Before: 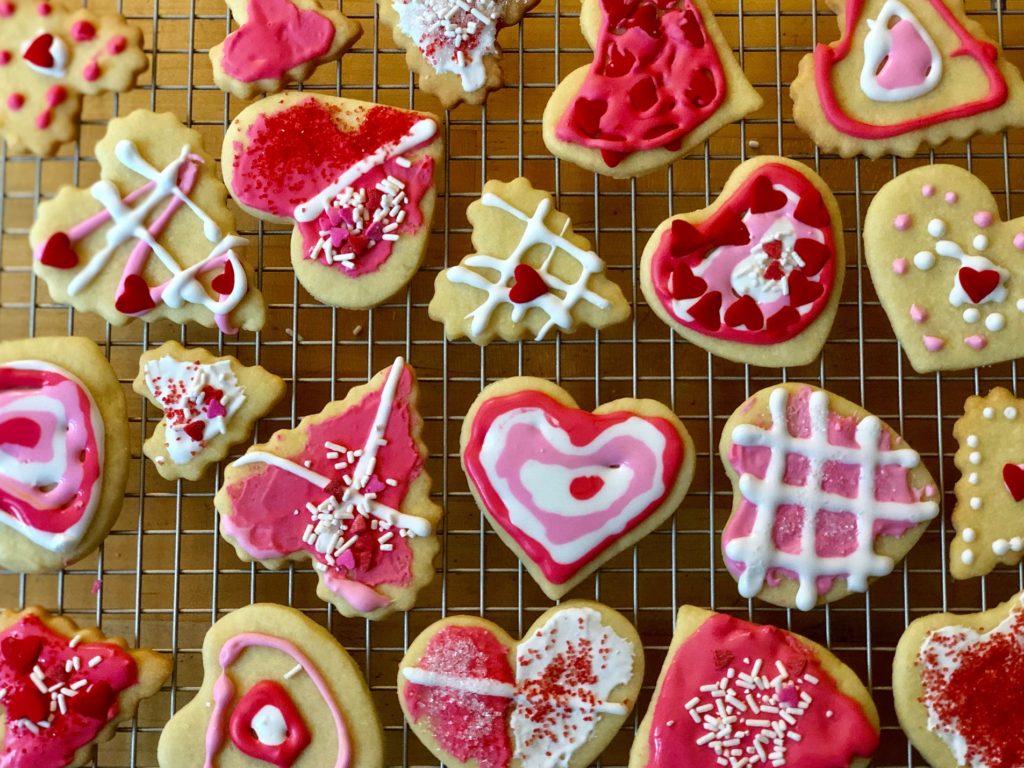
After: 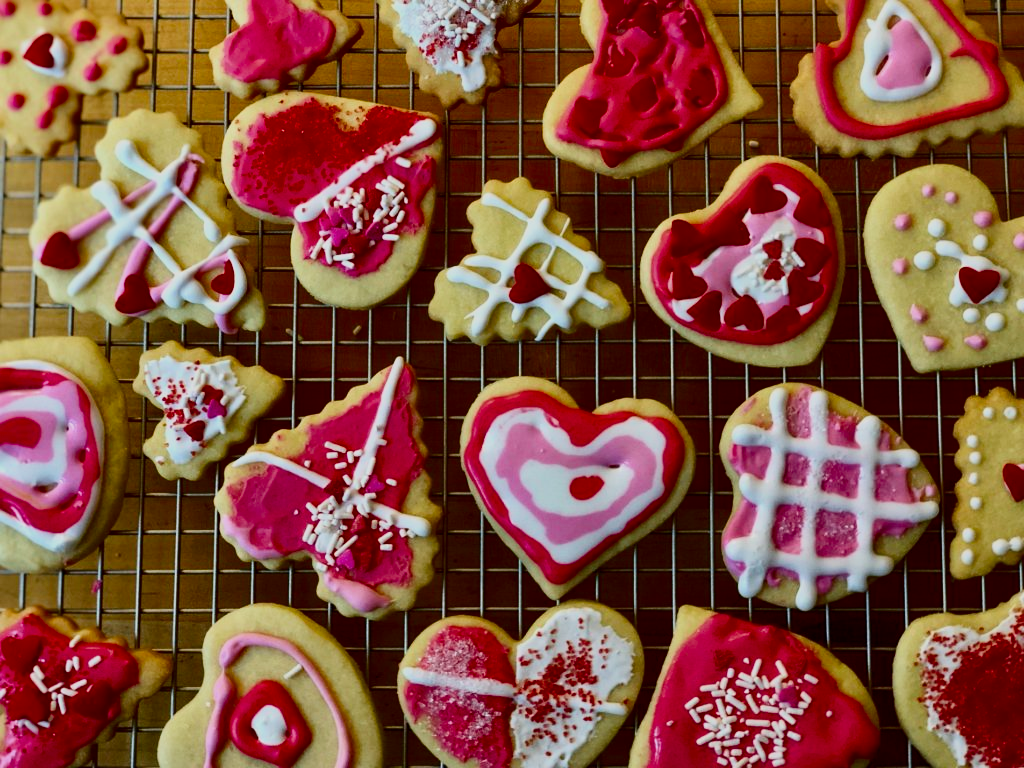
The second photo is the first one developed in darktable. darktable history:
filmic rgb: hardness 4.17, contrast 0.921
contrast brightness saturation: contrast 0.22, brightness -0.19, saturation 0.24
